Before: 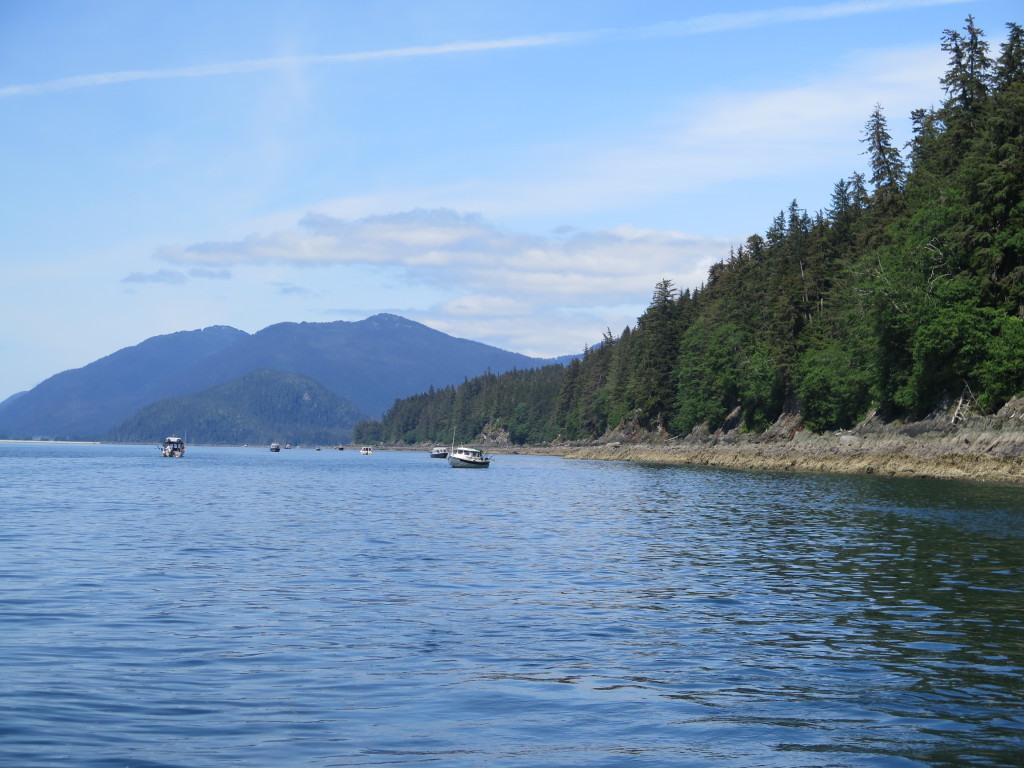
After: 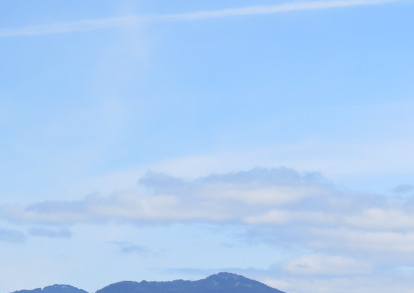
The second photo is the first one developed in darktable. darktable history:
crop: left 15.667%, top 5.425%, right 43.868%, bottom 56.369%
